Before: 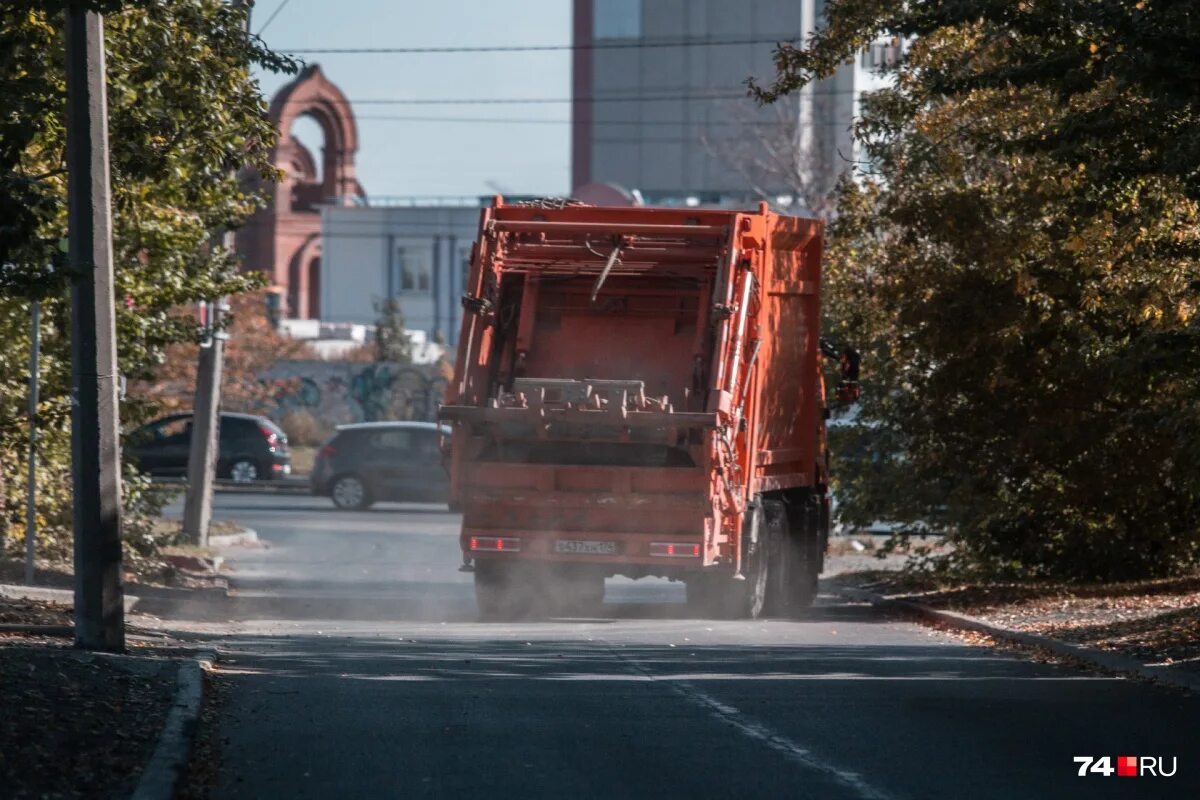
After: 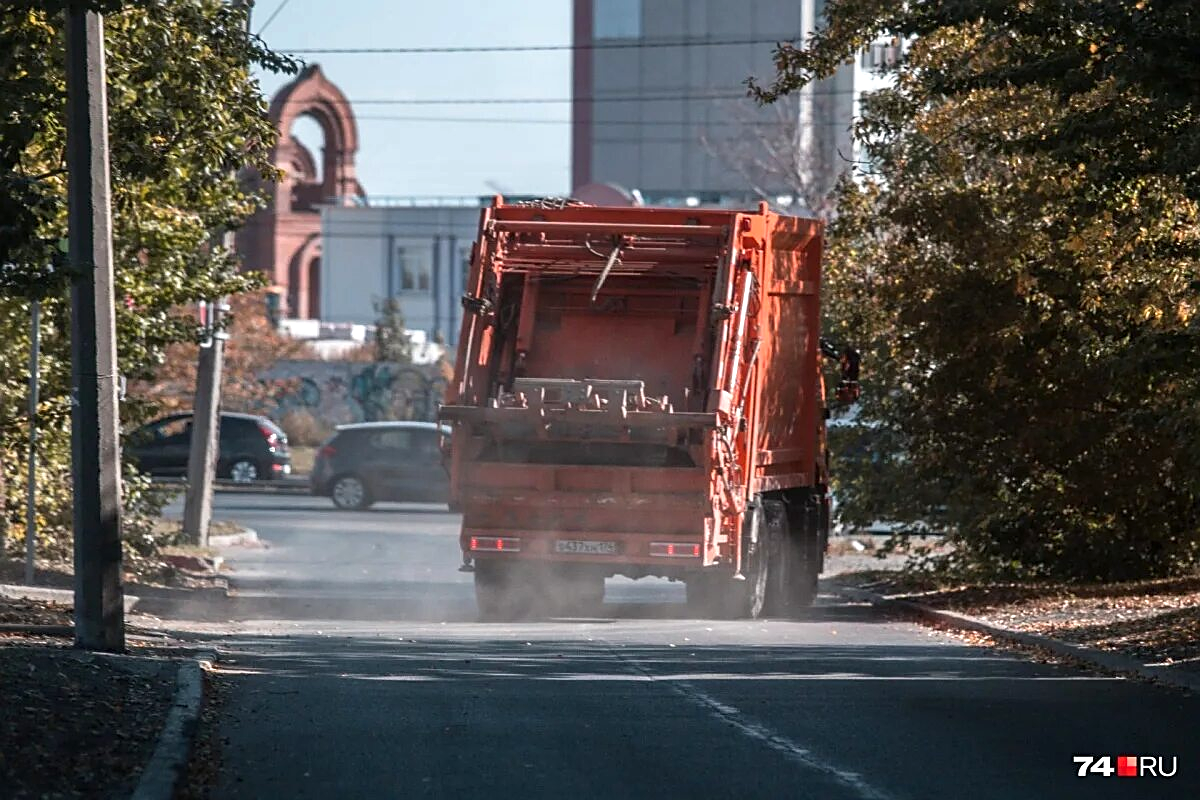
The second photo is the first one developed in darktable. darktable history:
exposure: exposure 0.375 EV, compensate exposure bias true, compensate highlight preservation false
sharpen: on, module defaults
